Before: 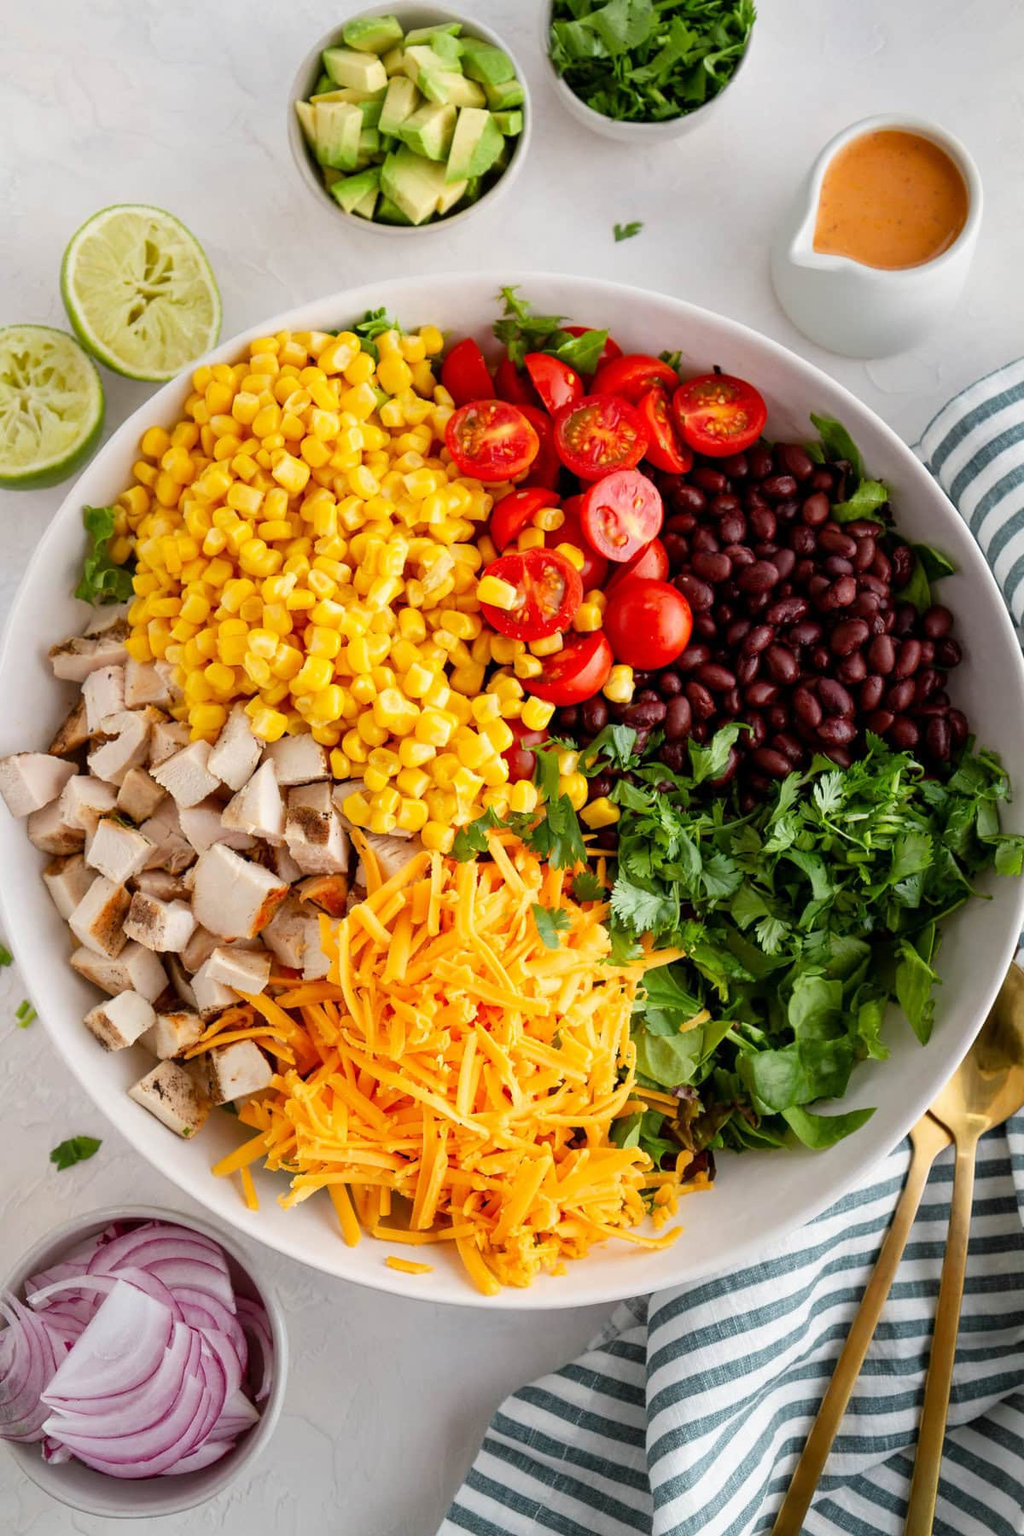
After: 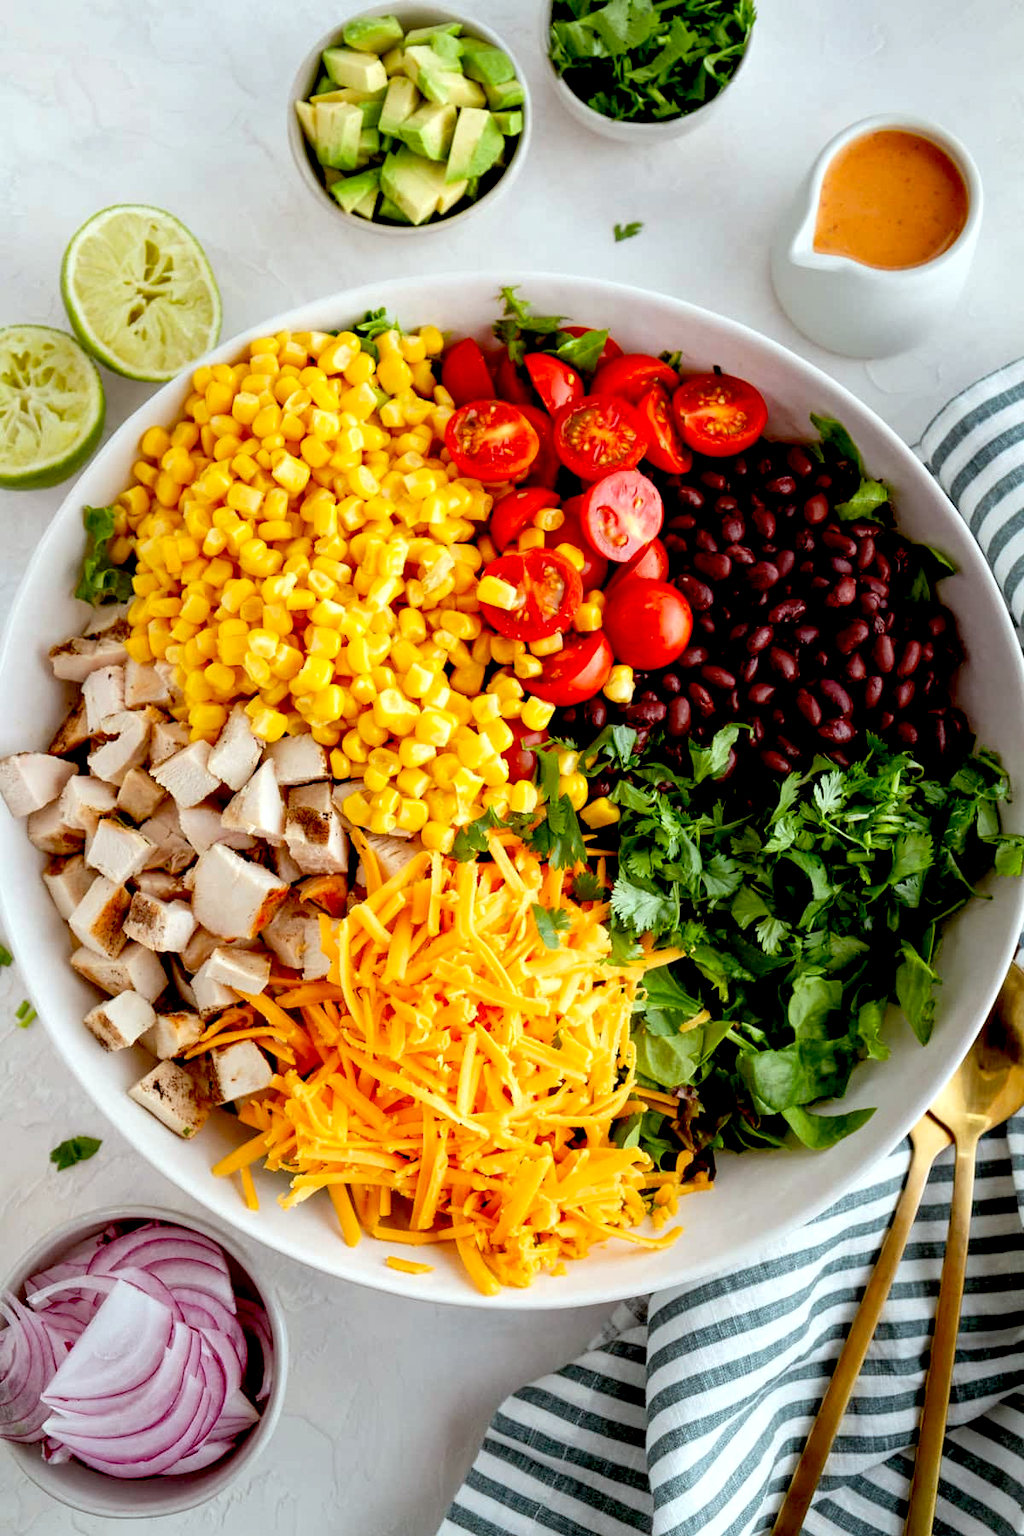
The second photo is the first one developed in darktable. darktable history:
color correction: highlights a* -4.98, highlights b* -3.76, shadows a* 3.83, shadows b* 4.08
local contrast: highlights 100%, shadows 100%, detail 120%, midtone range 0.2
exposure: black level correction 0.025, exposure 0.182 EV, compensate highlight preservation false
